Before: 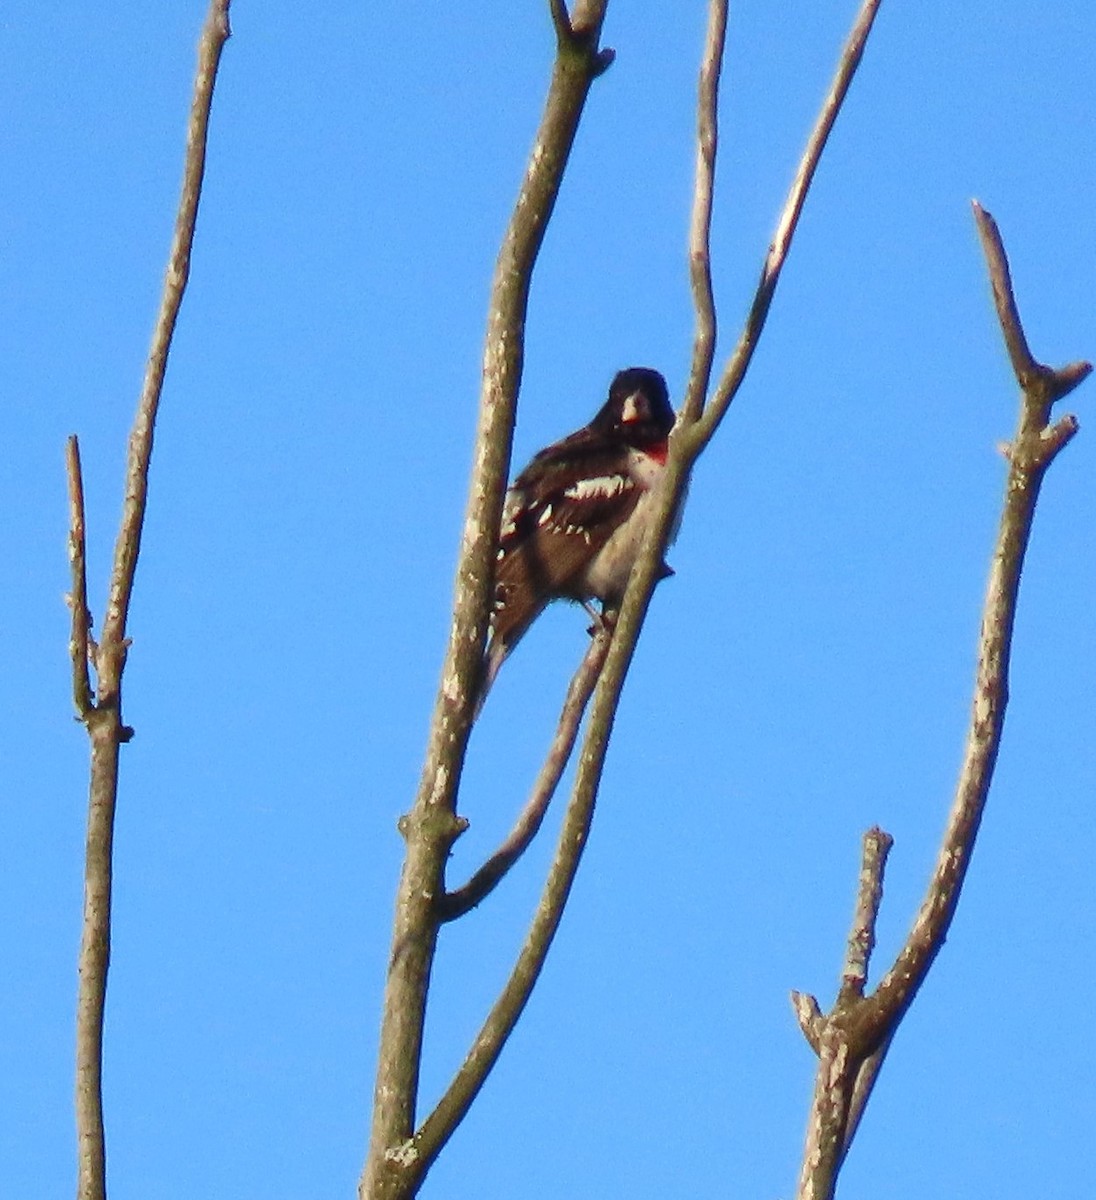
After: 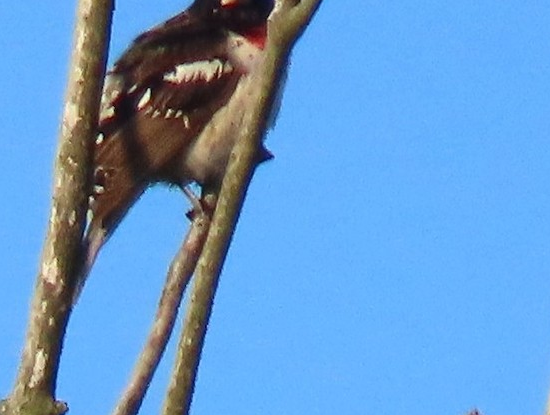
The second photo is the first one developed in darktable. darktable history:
rotate and perspective: crop left 0, crop top 0
crop: left 36.607%, top 34.735%, right 13.146%, bottom 30.611%
